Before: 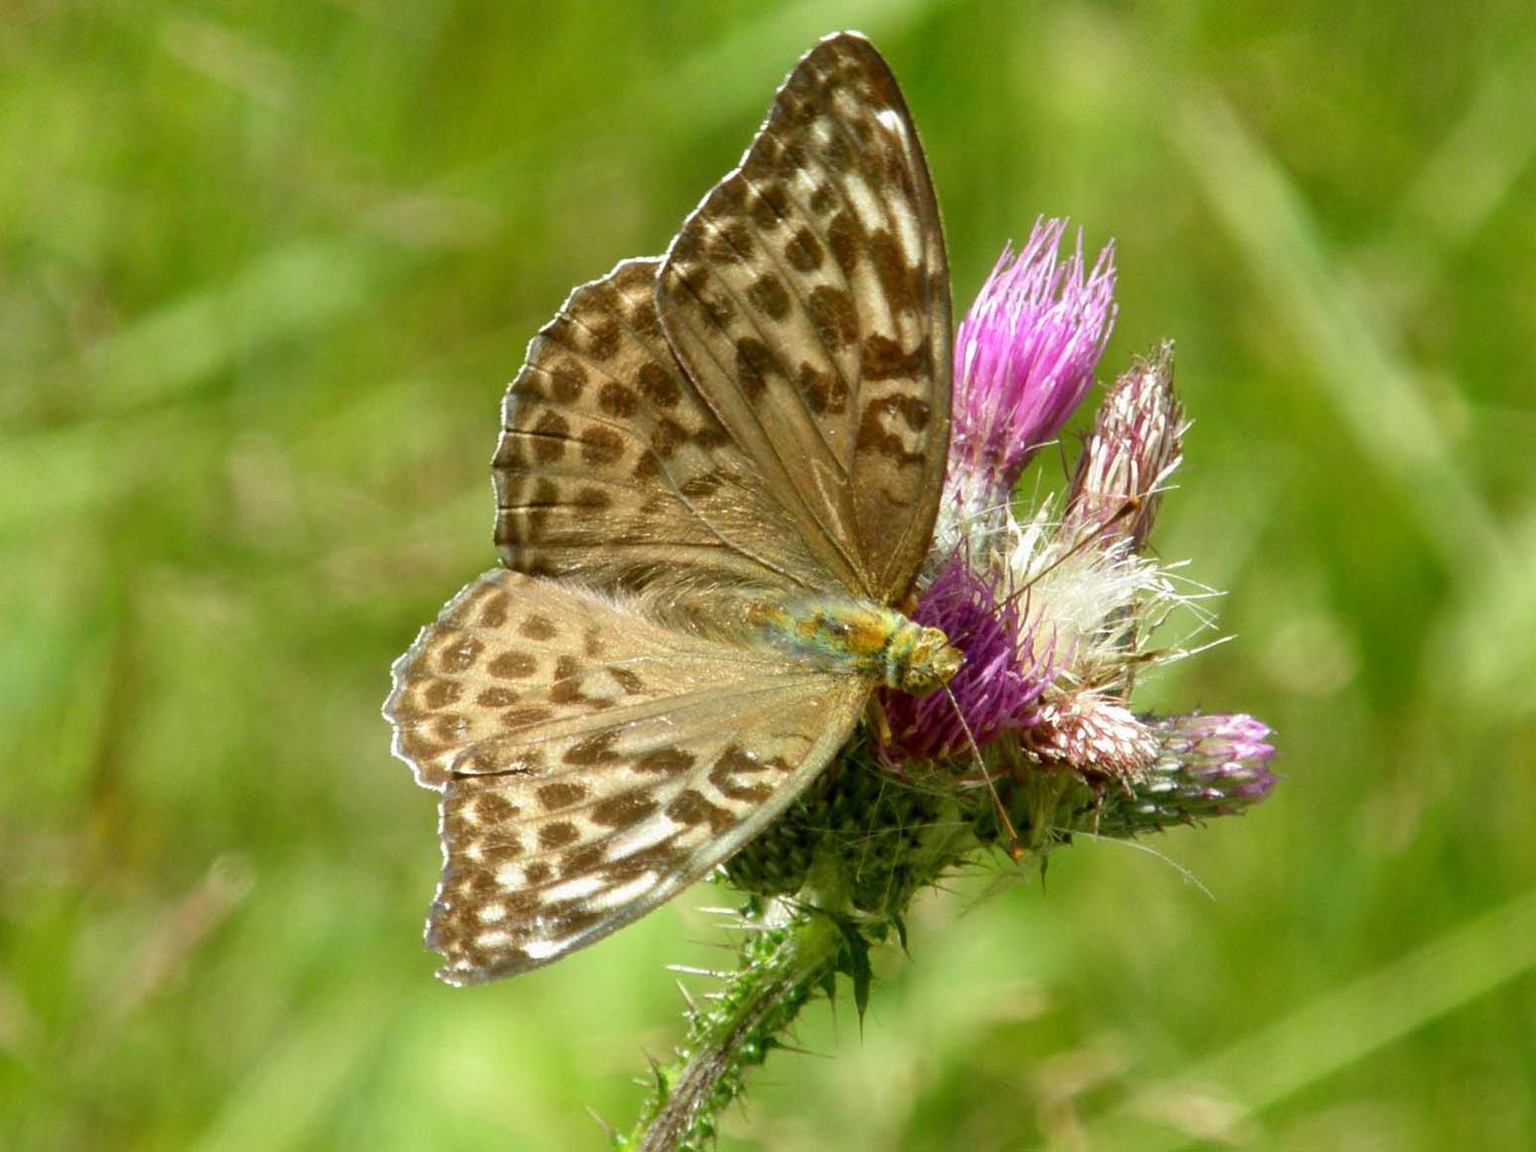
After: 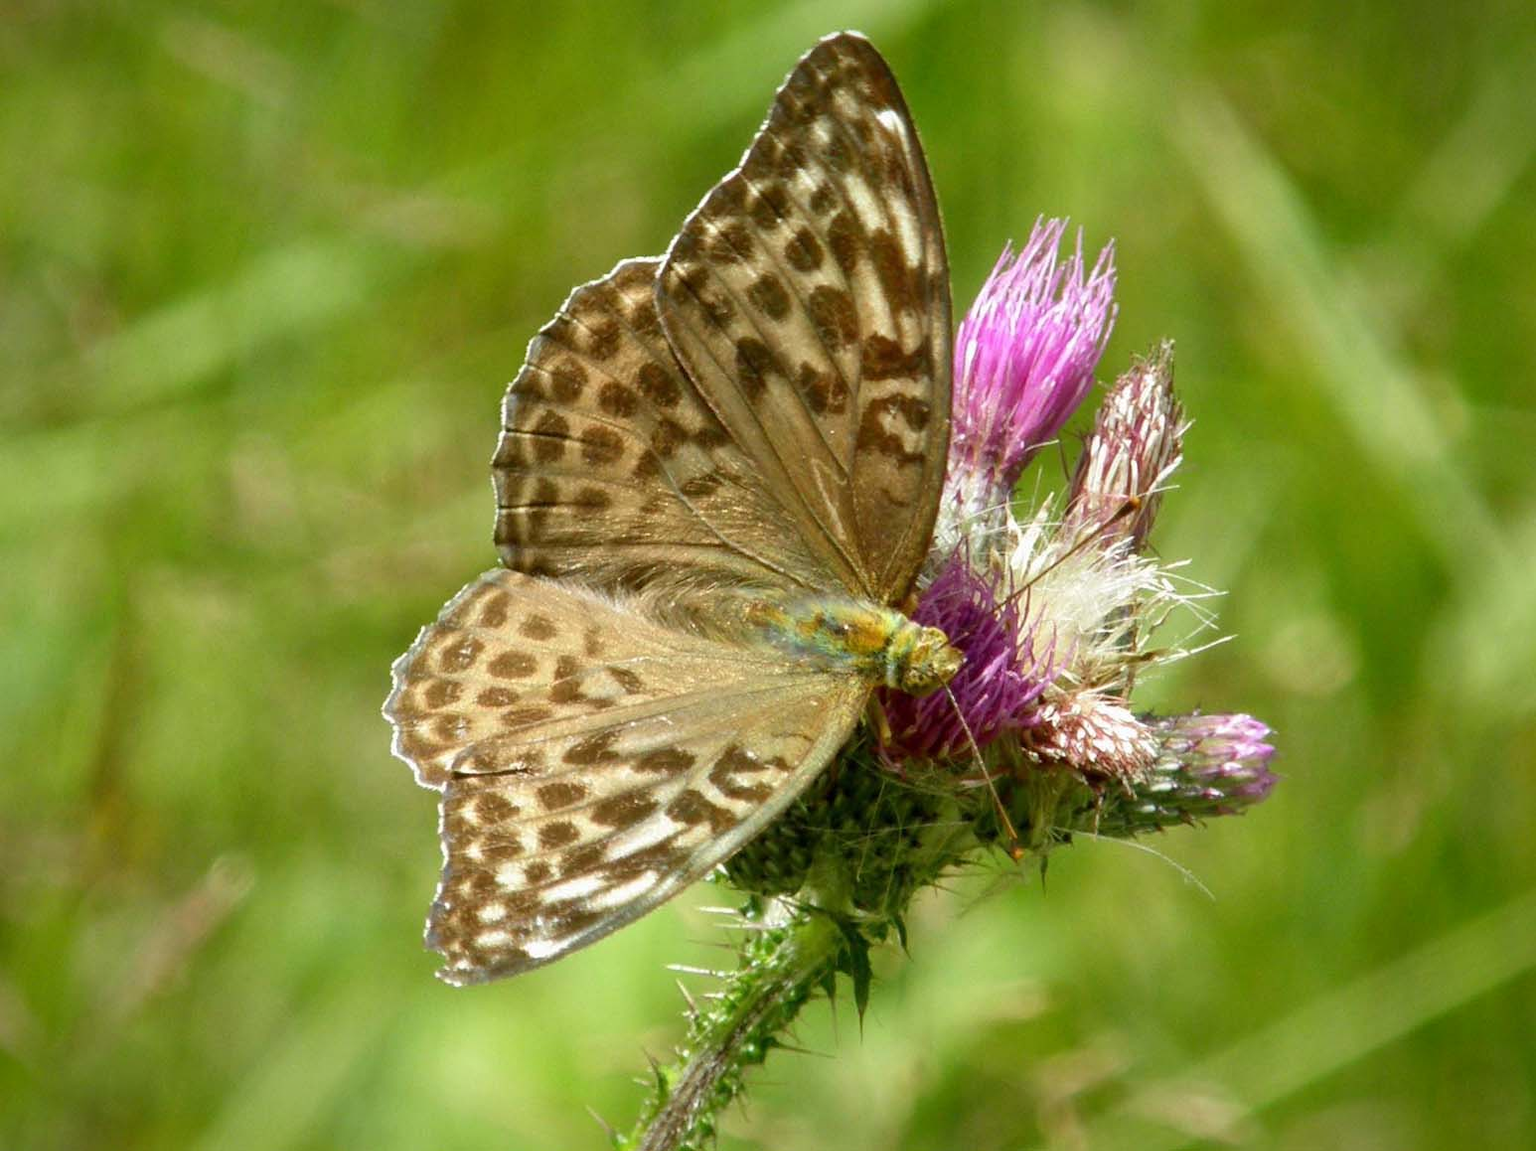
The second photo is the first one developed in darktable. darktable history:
vignetting: brightness -0.393, saturation 0.012, automatic ratio true
